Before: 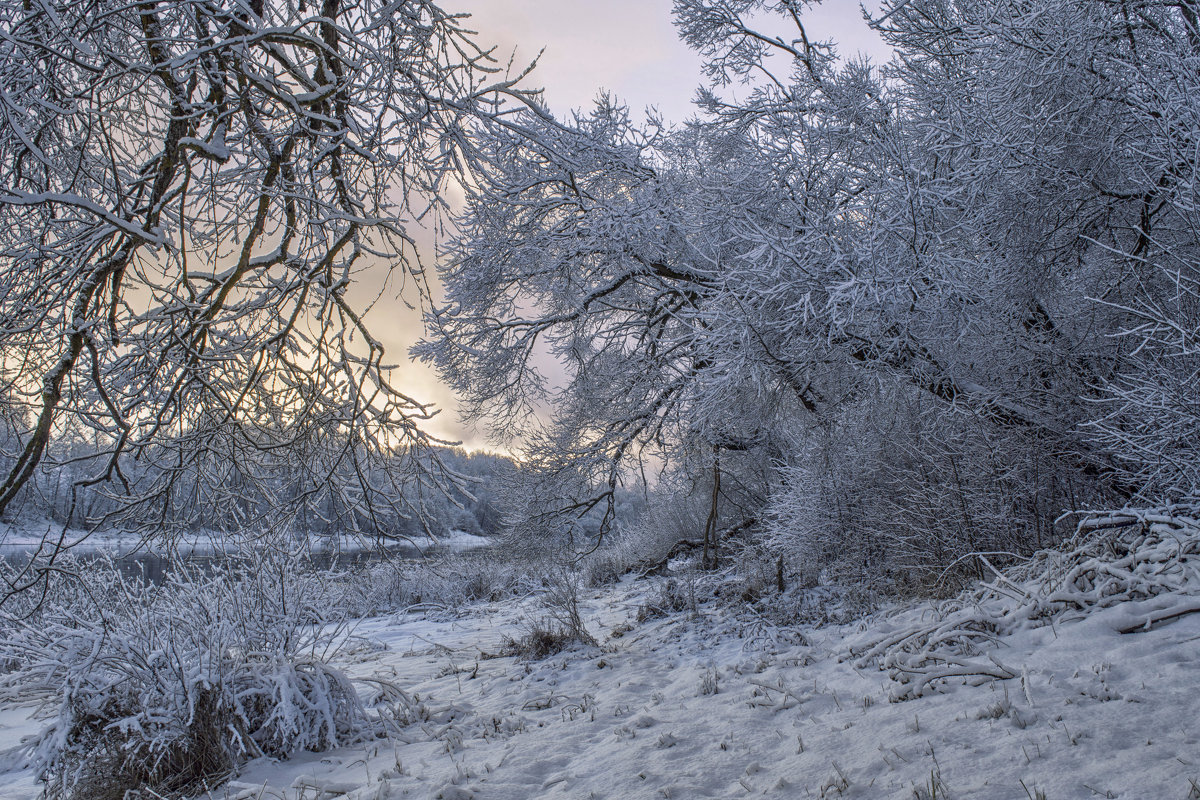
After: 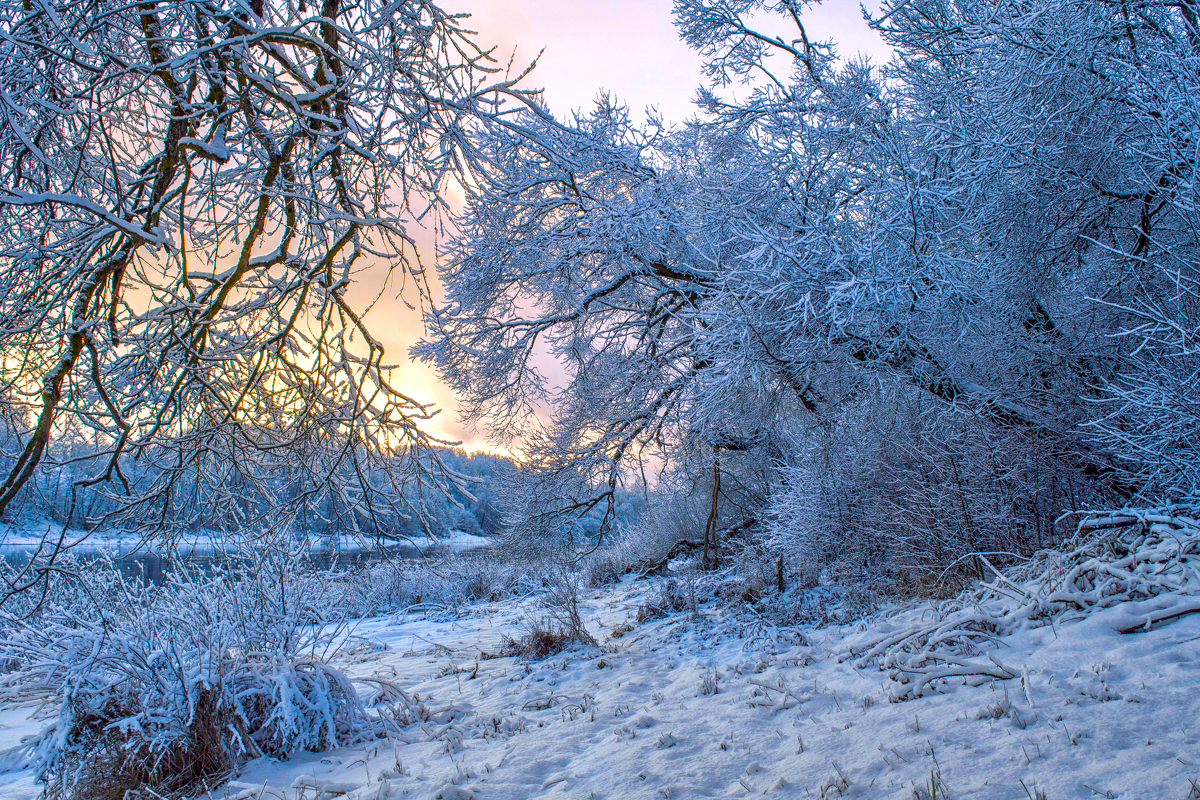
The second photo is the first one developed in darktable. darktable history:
color balance rgb: linear chroma grading › shadows 10%, linear chroma grading › highlights 10%, linear chroma grading › global chroma 15%, linear chroma grading › mid-tones 15%, perceptual saturation grading › global saturation 40%, perceptual saturation grading › highlights -25%, perceptual saturation grading › mid-tones 35%, perceptual saturation grading › shadows 35%, perceptual brilliance grading › global brilliance 11.29%, global vibrance 11.29%
rotate and perspective: automatic cropping original format, crop left 0, crop top 0
